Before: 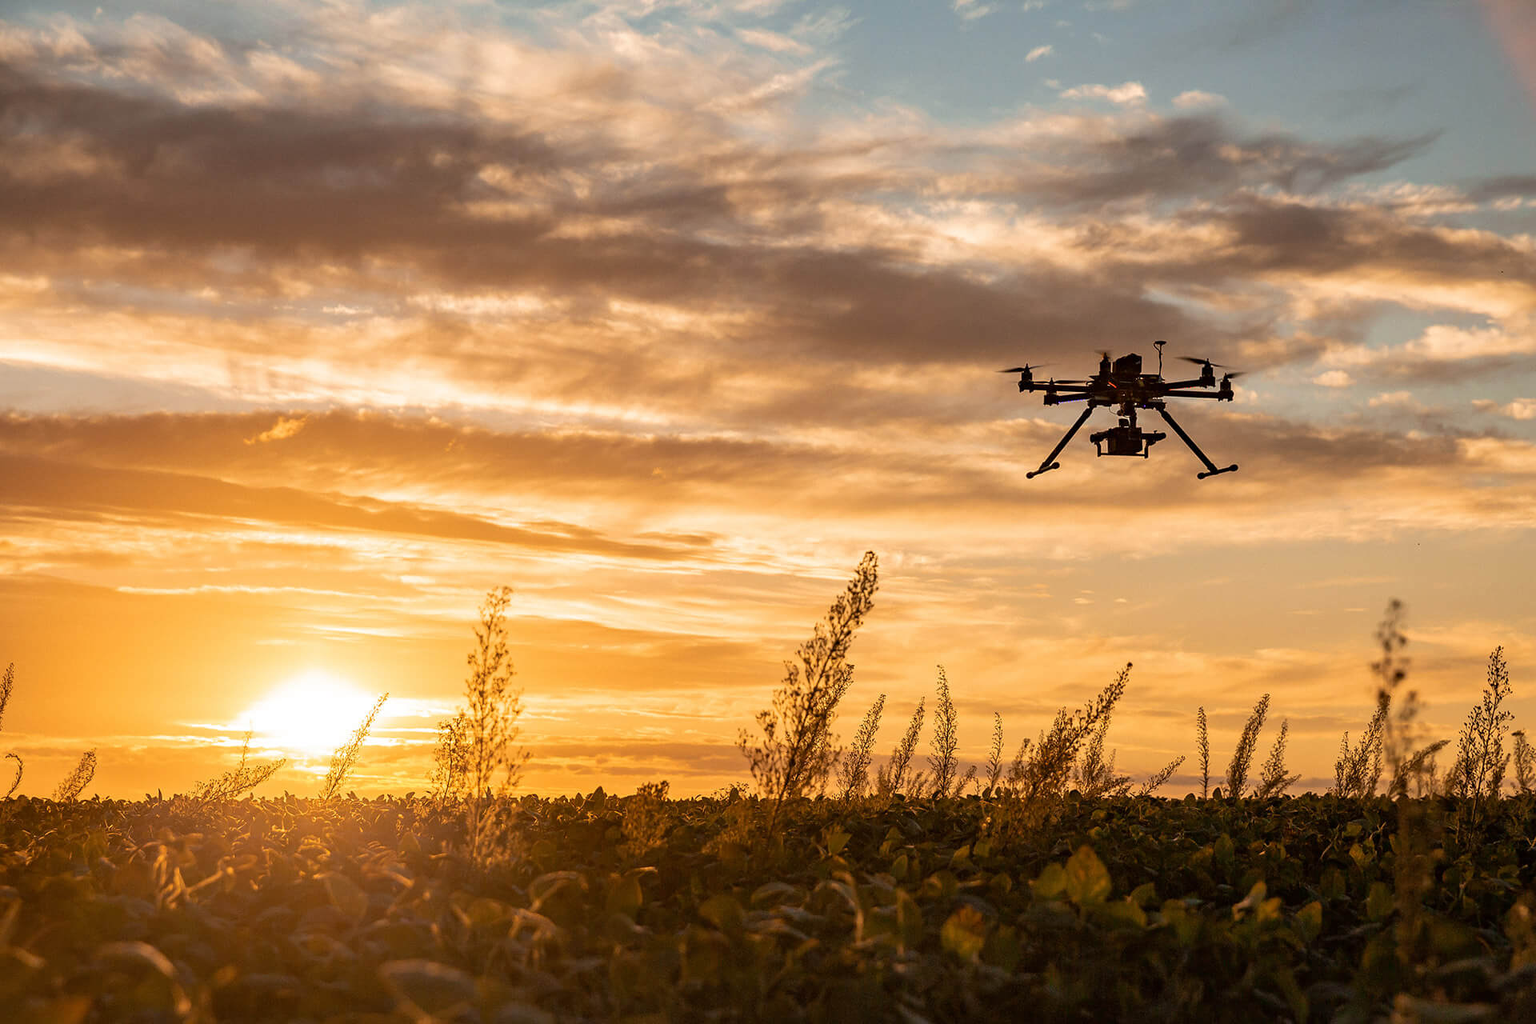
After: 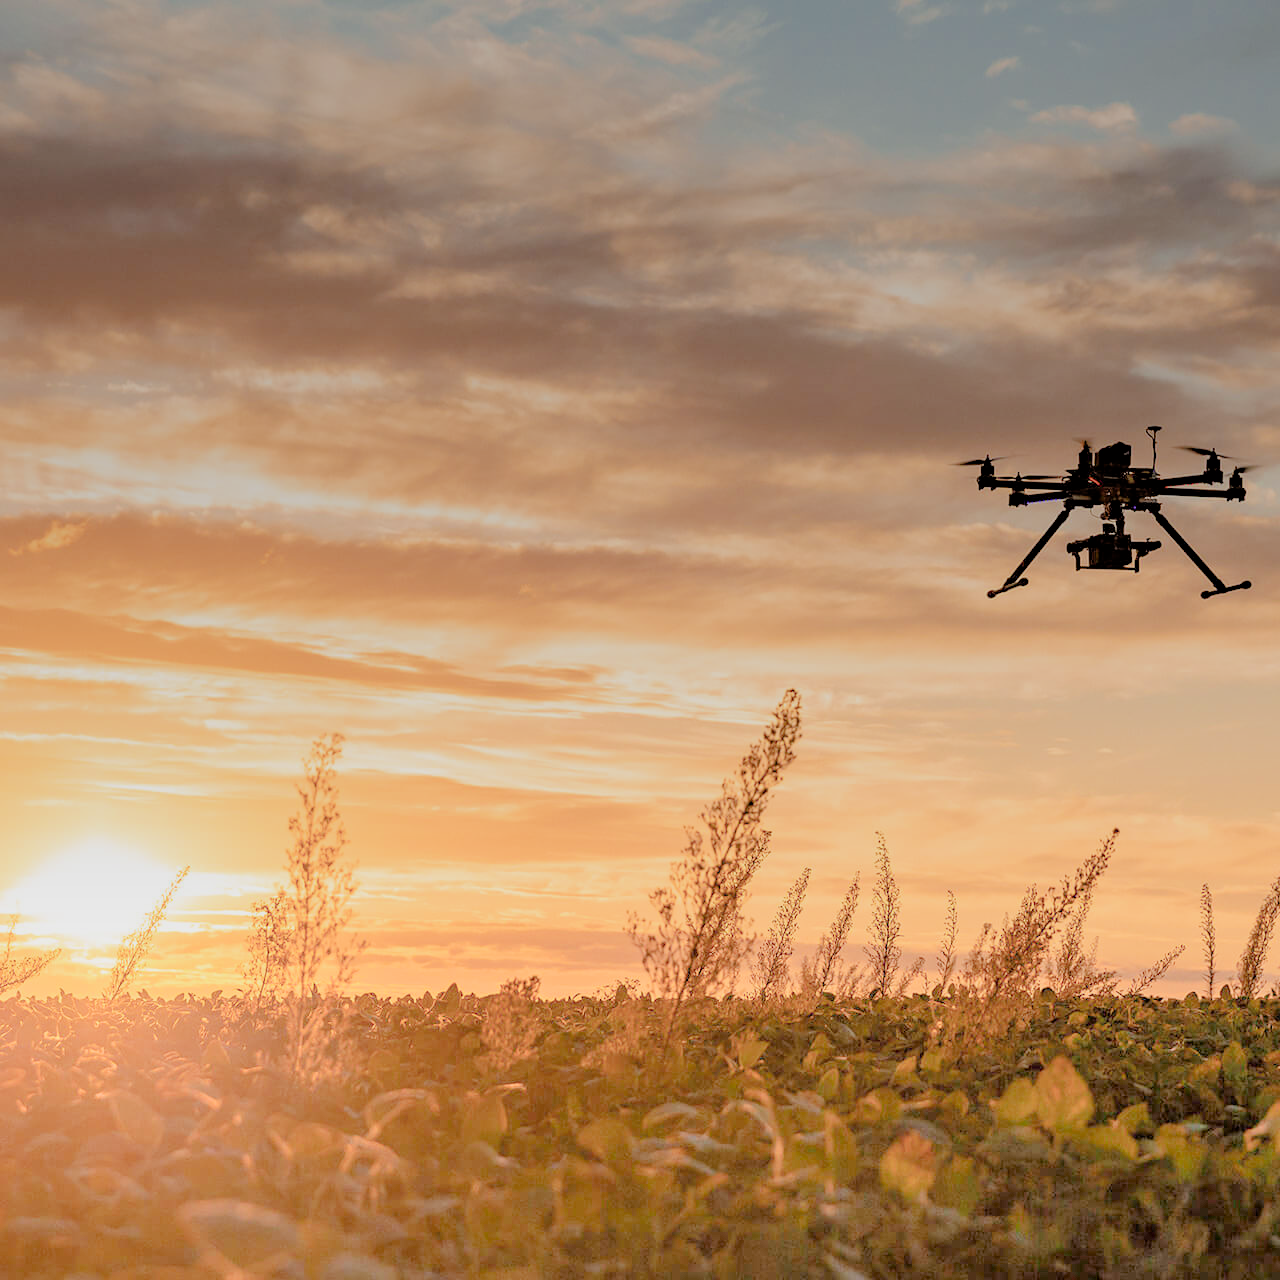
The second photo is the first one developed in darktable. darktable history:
crop and rotate: left 15.446%, right 17.836%
filmic rgb: black relative exposure -4.42 EV, white relative exposure 6.58 EV, hardness 1.85, contrast 0.5
graduated density: density -3.9 EV
